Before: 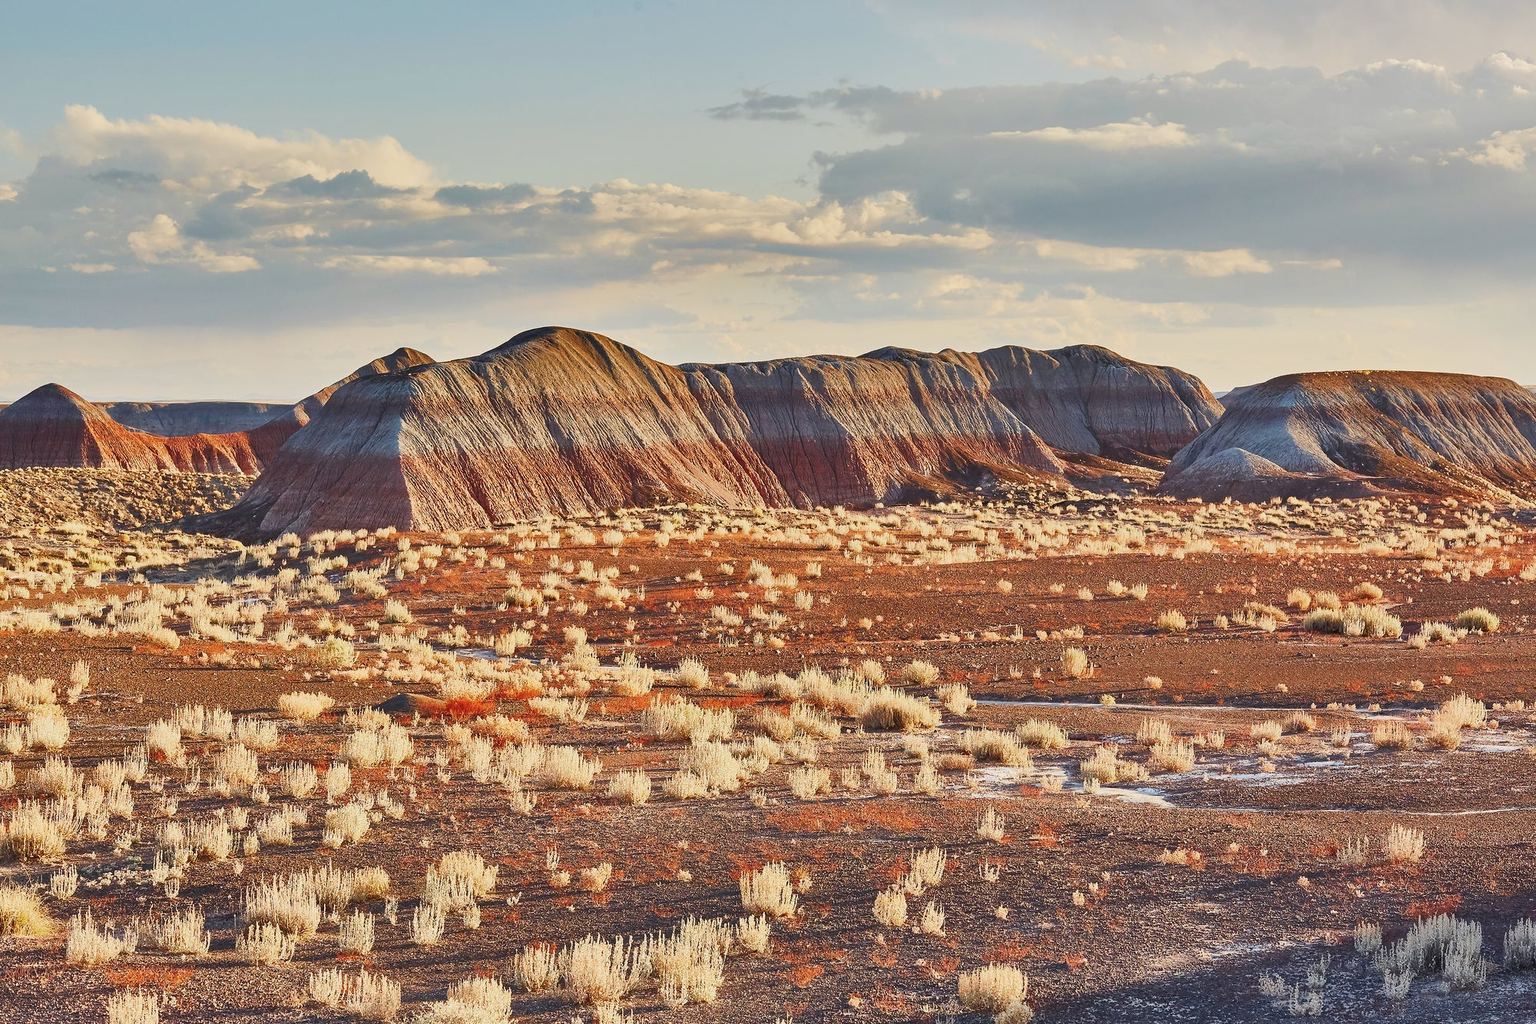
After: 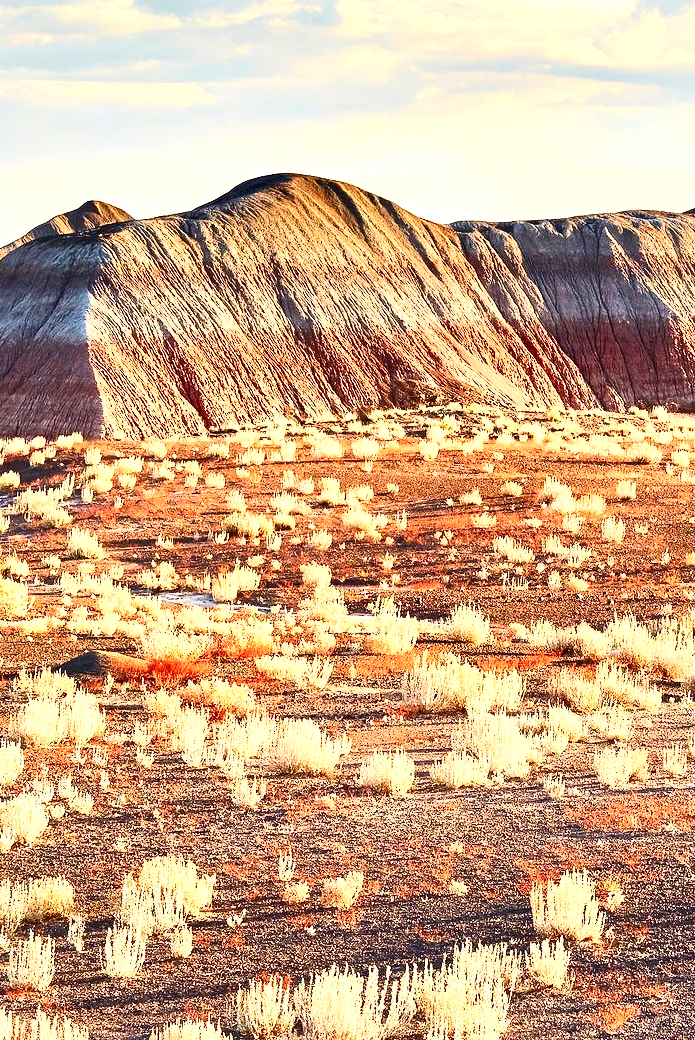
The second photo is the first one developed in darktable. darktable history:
crop and rotate: left 21.669%, top 18.956%, right 43.566%, bottom 2.964%
exposure: black level correction 0.01, exposure 1 EV, compensate exposure bias true, compensate highlight preservation false
contrast brightness saturation: contrast 0.288
tone equalizer: on, module defaults
